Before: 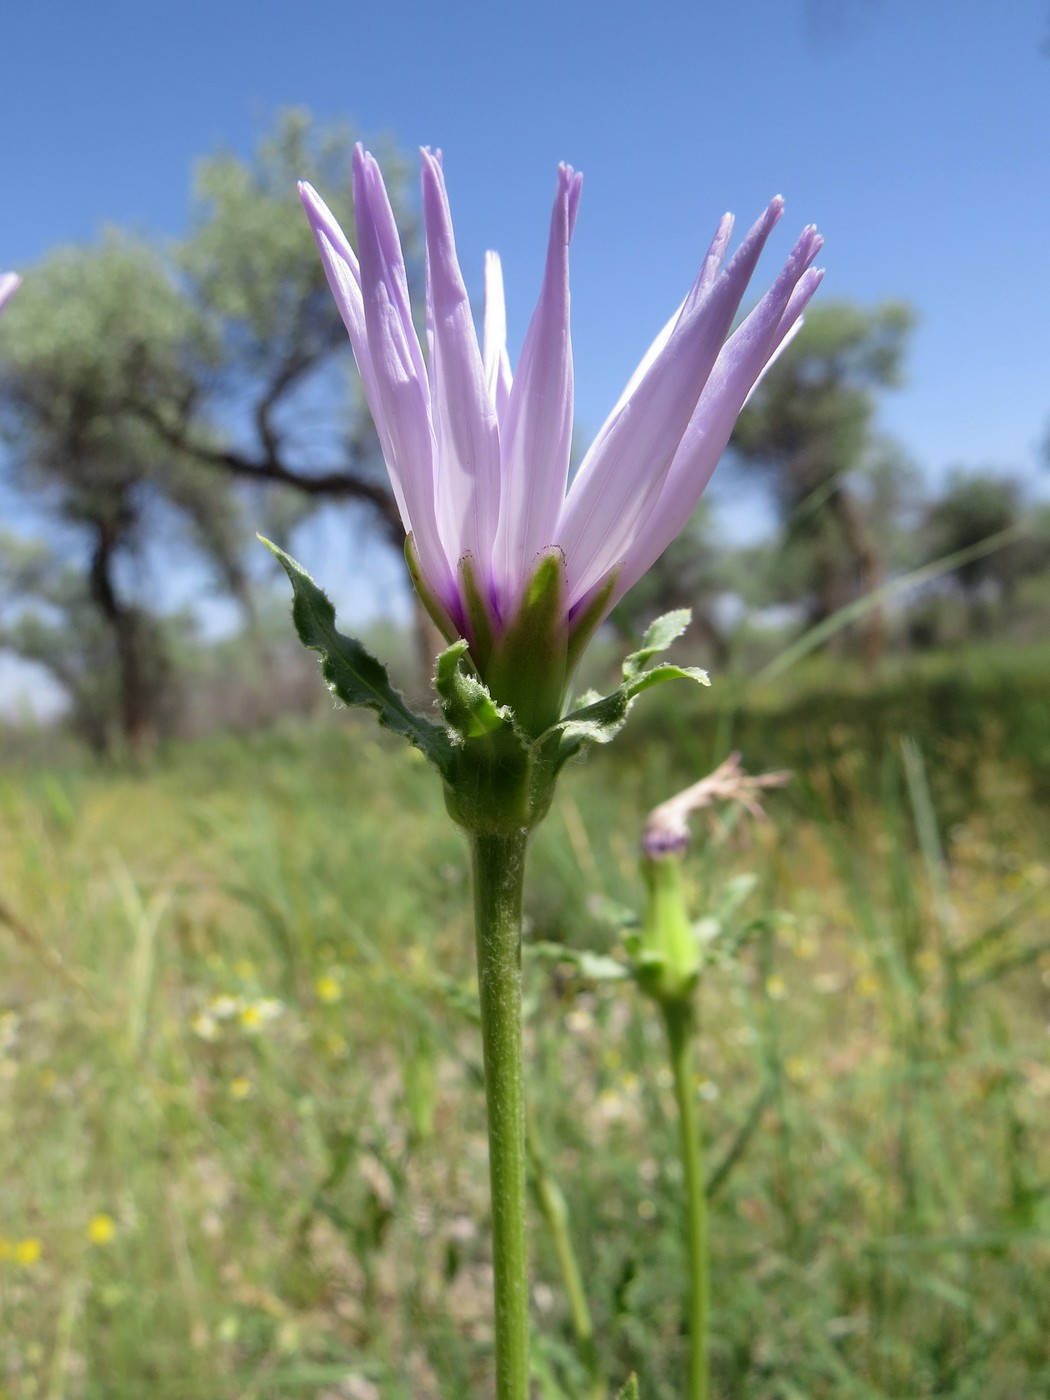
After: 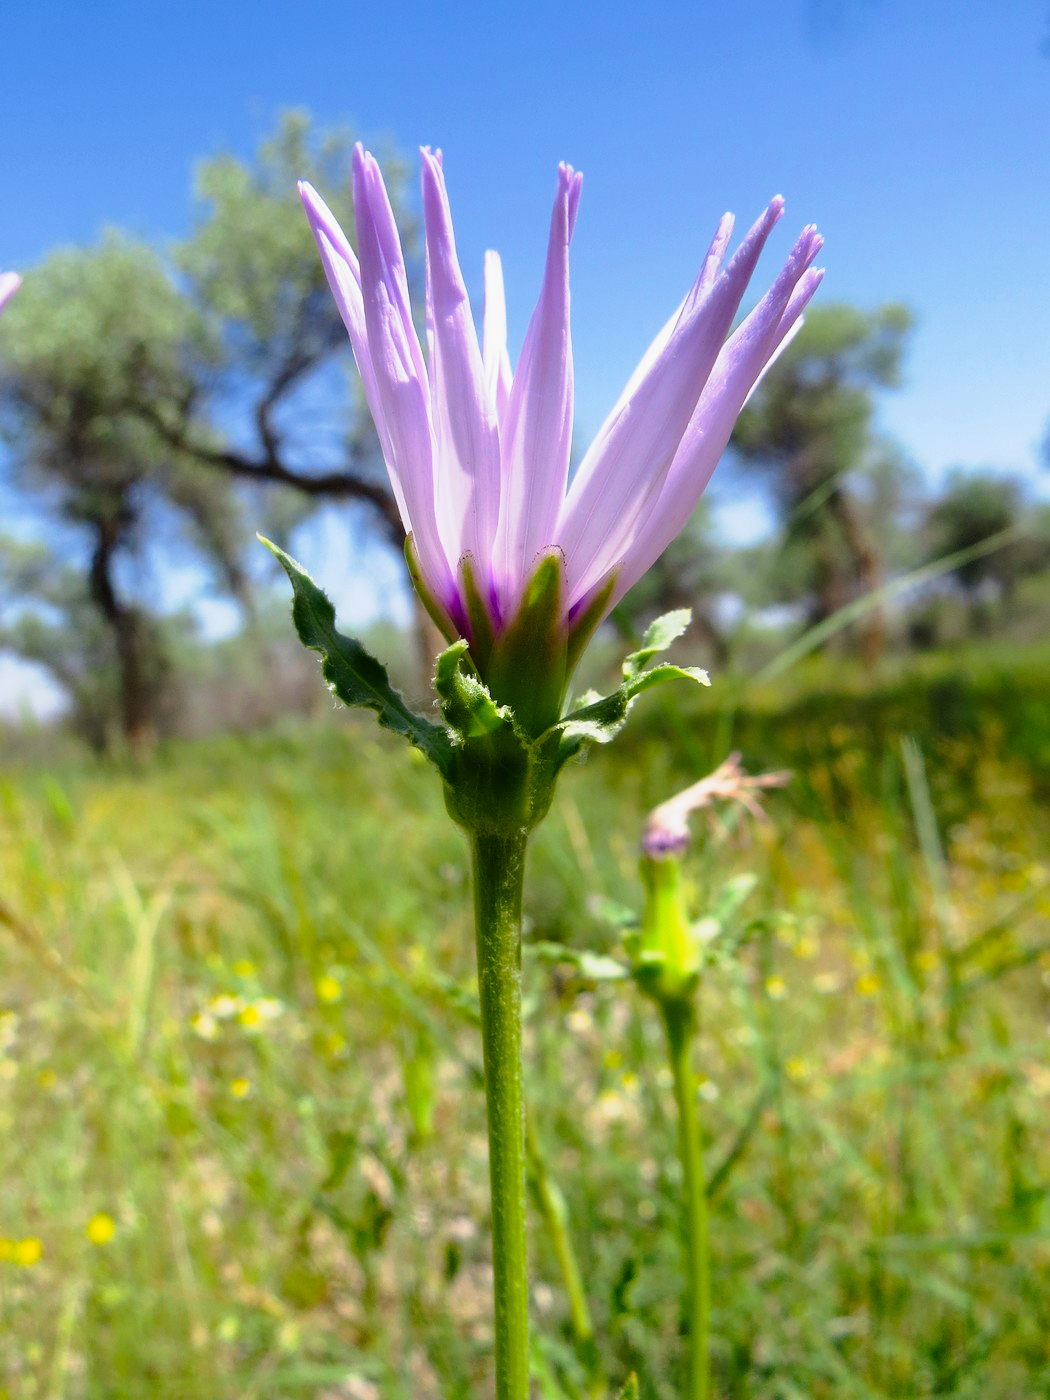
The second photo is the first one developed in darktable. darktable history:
color balance rgb: perceptual saturation grading › global saturation 25.28%, global vibrance 20%
tone curve: curves: ch0 [(0, 0) (0.105, 0.08) (0.195, 0.18) (0.283, 0.288) (0.384, 0.419) (0.485, 0.531) (0.638, 0.69) (0.795, 0.879) (1, 0.977)]; ch1 [(0, 0) (0.161, 0.092) (0.35, 0.33) (0.379, 0.401) (0.456, 0.469) (0.498, 0.503) (0.531, 0.537) (0.596, 0.621) (0.635, 0.655) (1, 1)]; ch2 [(0, 0) (0.371, 0.362) (0.437, 0.437) (0.483, 0.484) (0.53, 0.515) (0.56, 0.58) (0.622, 0.606) (1, 1)], preserve colors none
